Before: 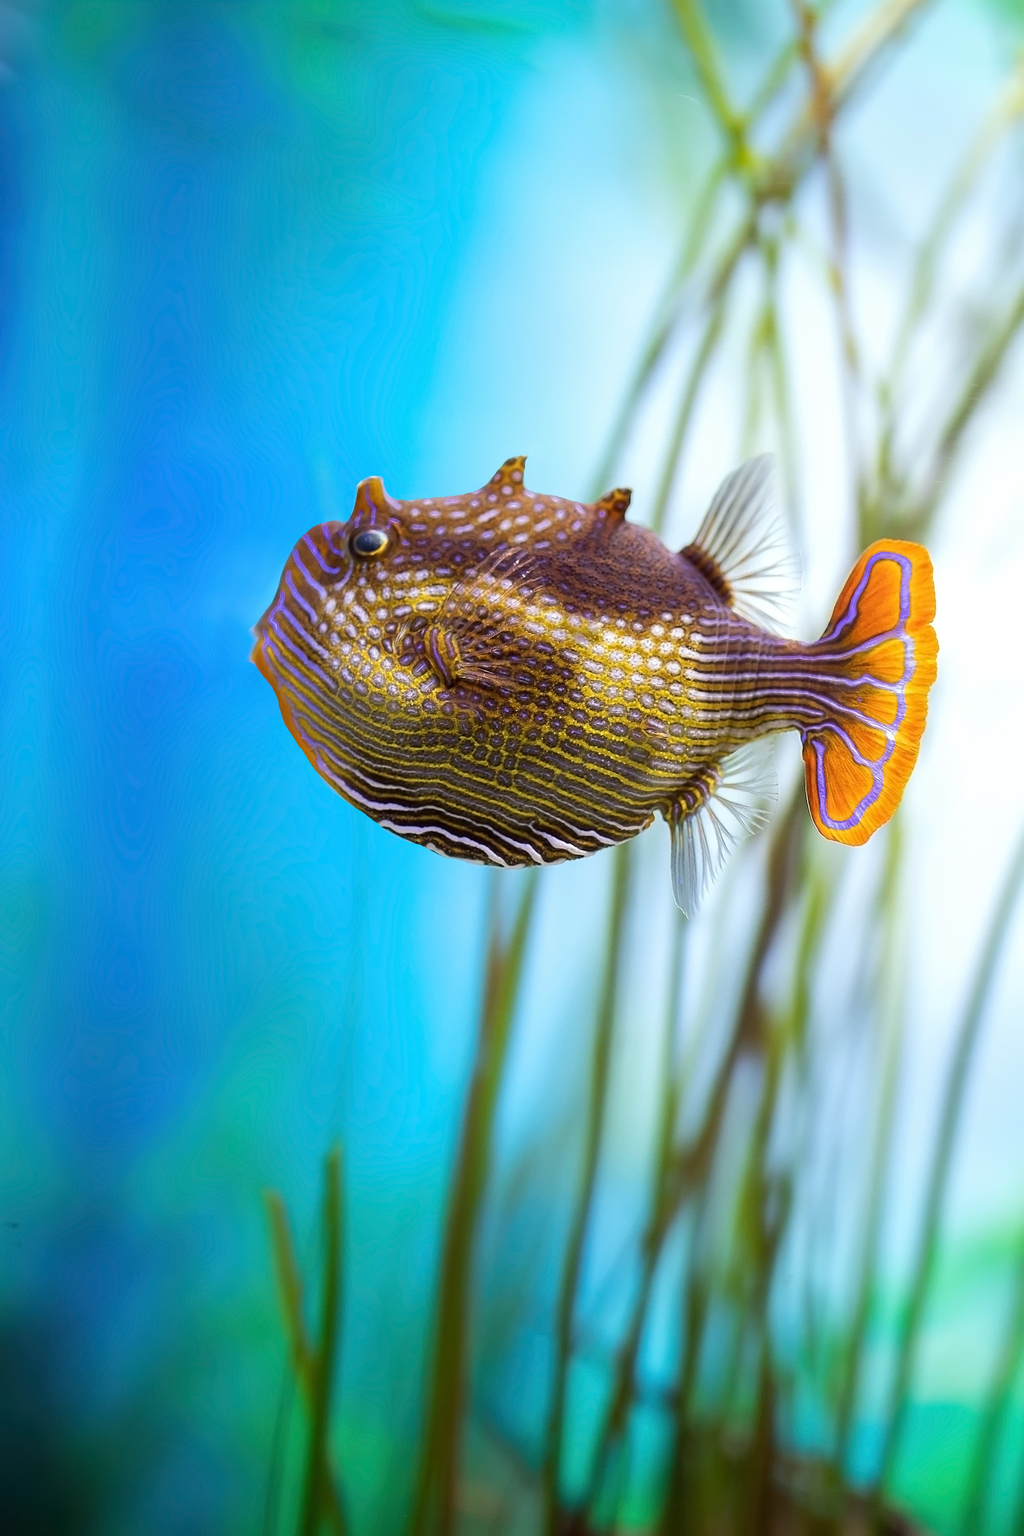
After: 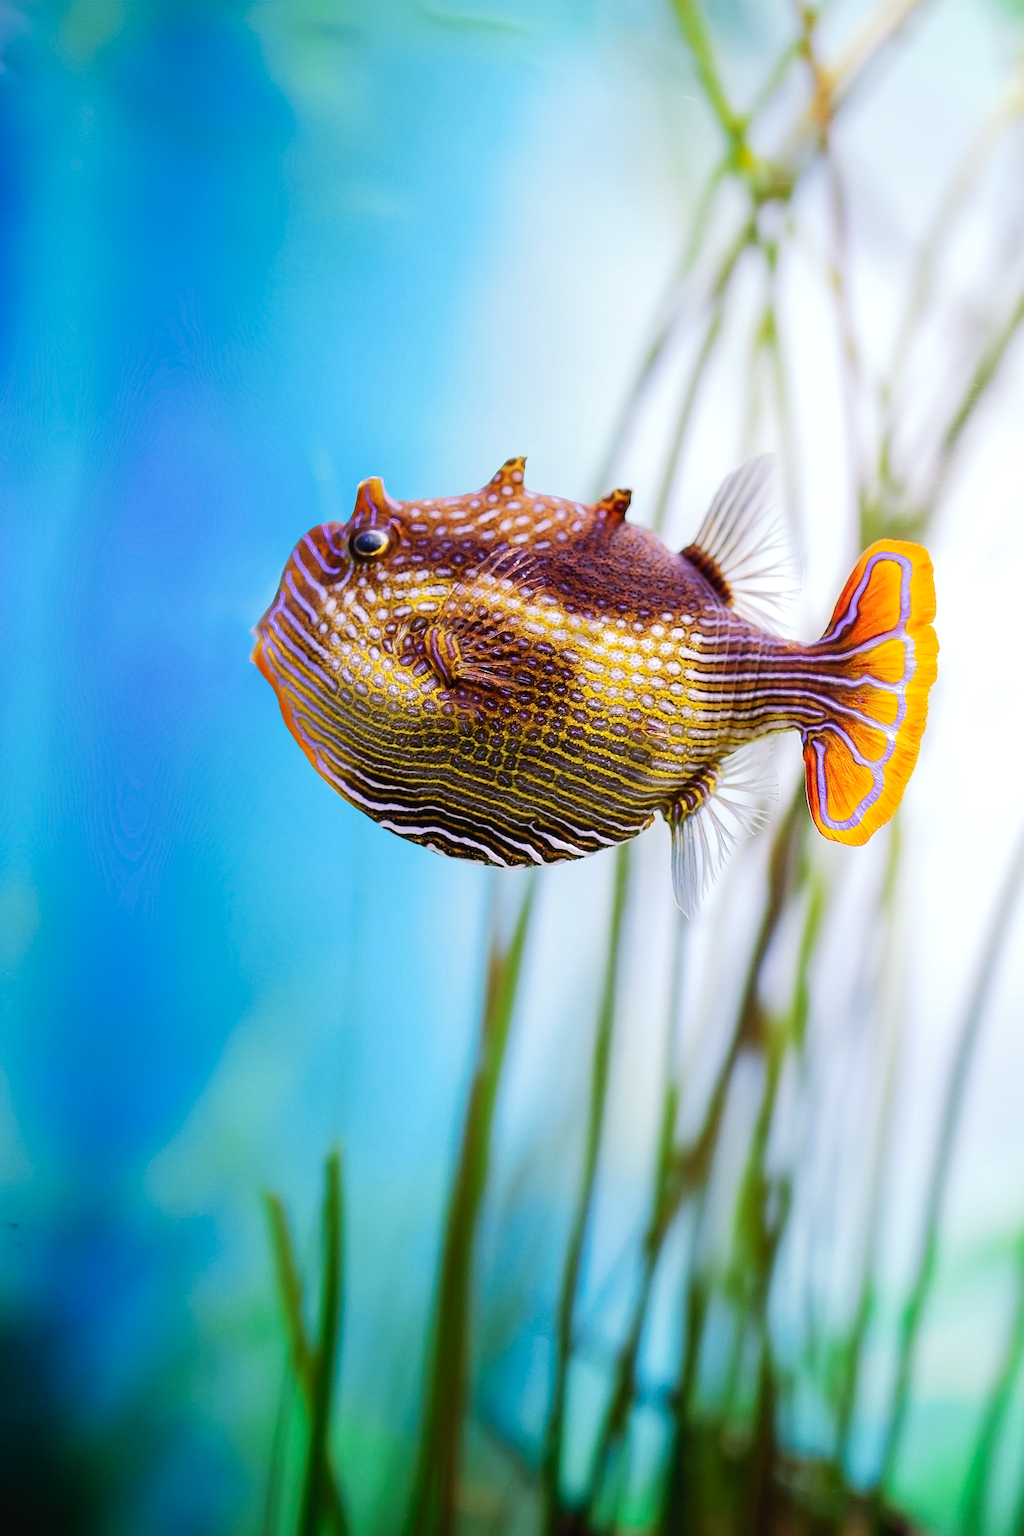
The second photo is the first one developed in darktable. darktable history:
tone curve: curves: ch0 [(0, 0) (0.003, 0.002) (0.011, 0.006) (0.025, 0.012) (0.044, 0.021) (0.069, 0.027) (0.1, 0.035) (0.136, 0.06) (0.177, 0.108) (0.224, 0.173) (0.277, 0.26) (0.335, 0.353) (0.399, 0.453) (0.468, 0.555) (0.543, 0.641) (0.623, 0.724) (0.709, 0.792) (0.801, 0.857) (0.898, 0.918) (1, 1)], preserve colors none
color look up table: target L [92.91, 87.01, 88.08, 84.07, 70.46, 63.71, 61.91, 50.68, 44.66, 38.92, 29.9, 11.91, 200.18, 100.67, 85.55, 81.53, 63.25, 71.01, 63.28, 49.68, 60.86, 46.77, 47.85, 44.25, 35.53, 37.54, 33.7, 28.85, 15.53, 86.98, 83.84, 73.89, 58.19, 68.11, 68.36, 58.77, 57.23, 44.8, 50.56, 37.53, 36.58, 37.93, 31.45, 11.66, 5.759, 90.35, 78.56, 57.29, 37.44], target a [-22.13, -31.32, -38.52, -62.48, -11.24, -64.82, -47.9, -13.18, -27.82, -29.32, -19.99, -15.07, 0, 0, 17.93, 6.478, 50.28, 30.21, 12.7, 71.39, 25.46, 65.75, 56.39, 61.06, 38.79, 47.34, 22.68, 34.88, 23.73, 24.4, 7.793, 10.66, 67.69, 39.26, 67.77, 37.95, 4.602, 4.822, 74.94, 26.12, 22.76, 54.2, -0.1, 25.11, 16.01, -12.97, -37.08, -21.56, -8.068], target b [95.39, 55.08, 1.017, 25.9, -2.522, 55.42, 31.72, 24.06, 34.59, 28.53, 12.44, 13.37, 0, 0, 19.86, 72.04, 15.66, 57.18, 57.6, 22.03, 27.13, 45.87, 45.92, 7.819, 16.59, 36.37, 31.02, 8.508, 19.8, -16.46, -5.245, -35.16, -21, -45.61, -47.15, -18.81, -12.74, -66.66, -42.97, -80.67, -34.53, -58.65, -0.686, -35.06, 0.678, -10.64, -10.93, -45.11, -23.44], num patches 49
